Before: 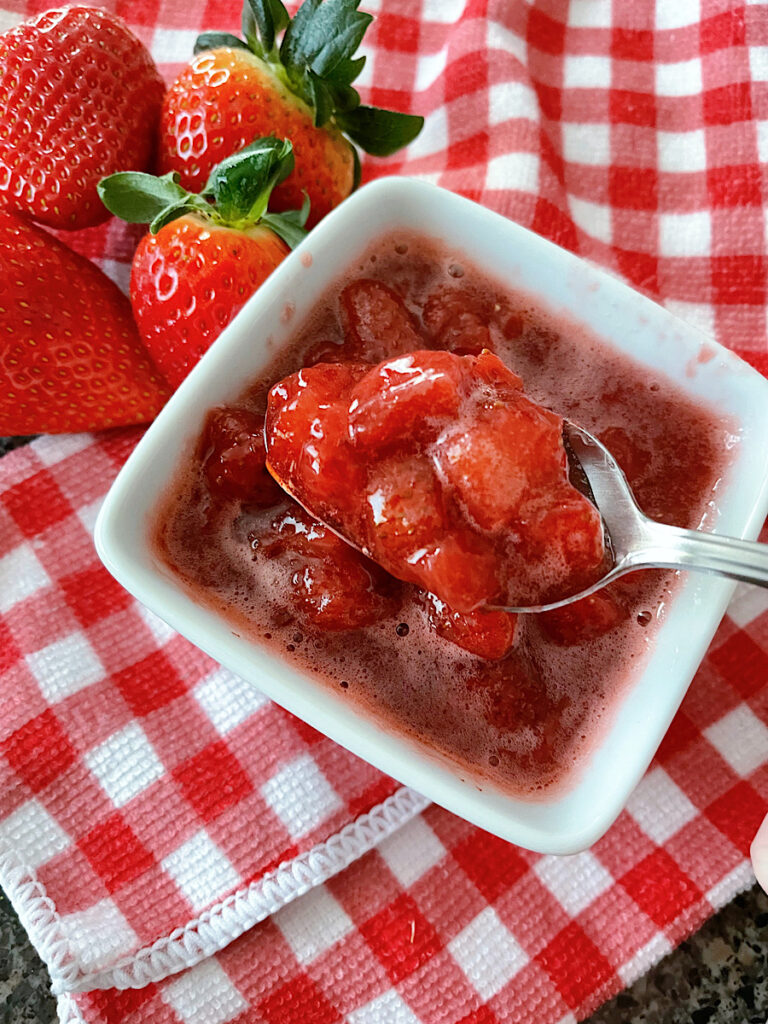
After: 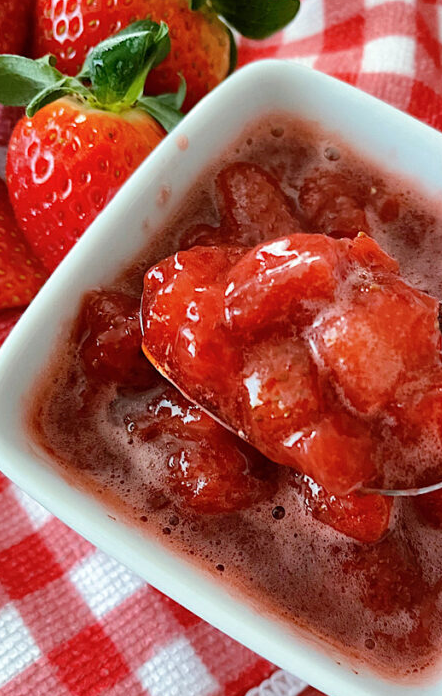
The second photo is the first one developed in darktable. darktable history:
crop: left 16.195%, top 11.429%, right 26.249%, bottom 20.59%
